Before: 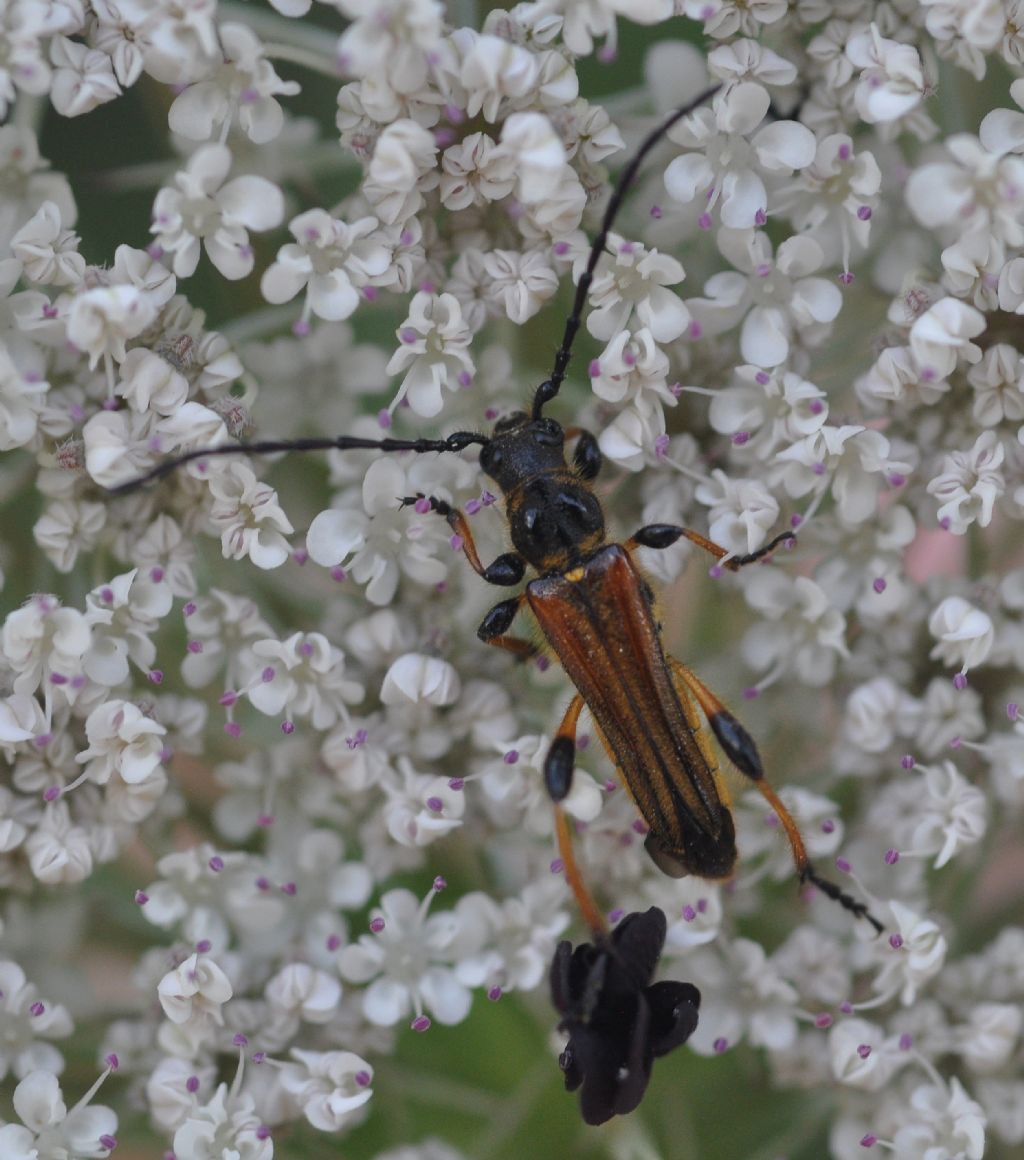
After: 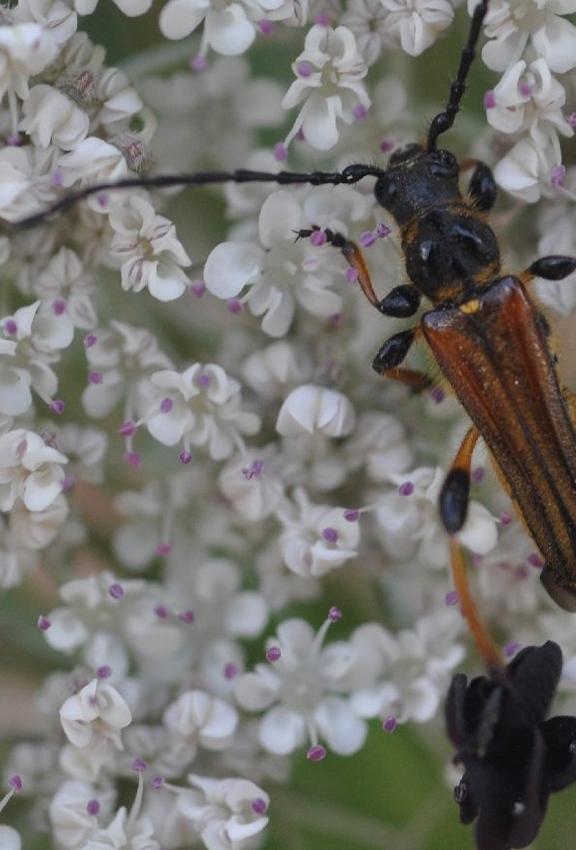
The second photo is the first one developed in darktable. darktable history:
crop: left 8.966%, top 23.852%, right 34.699%, bottom 4.703%
rotate and perspective: lens shift (horizontal) -0.055, automatic cropping off
